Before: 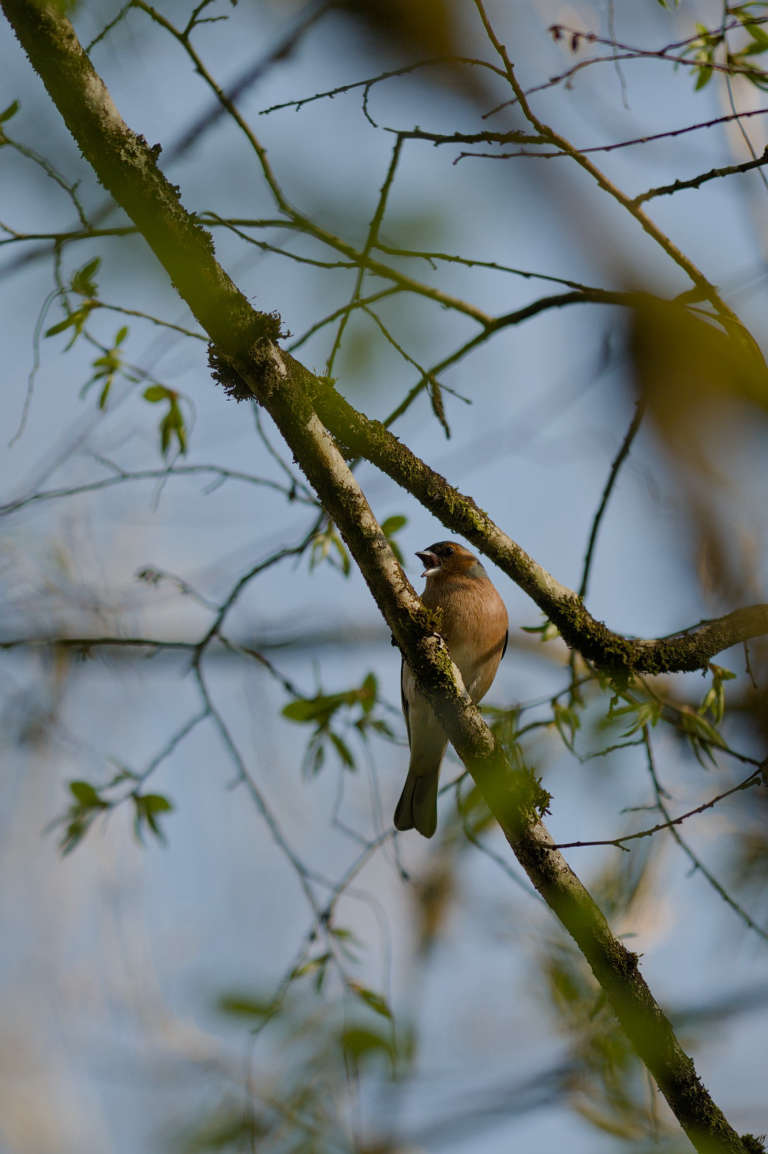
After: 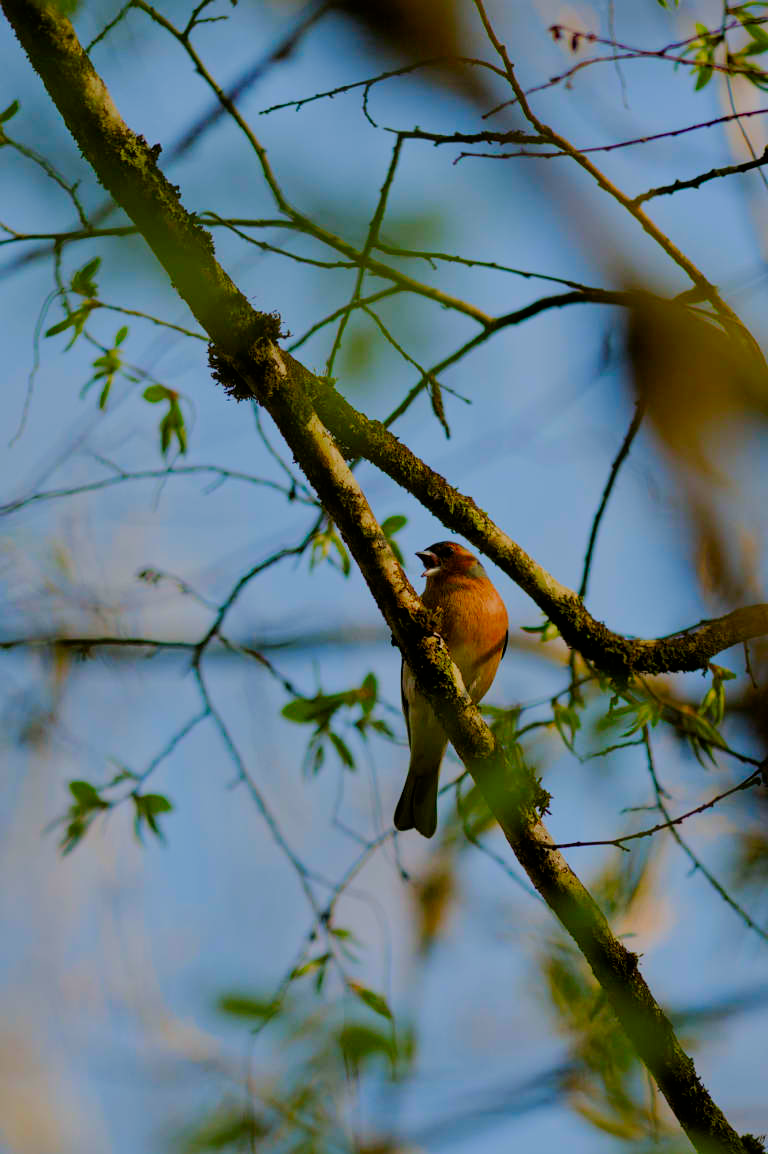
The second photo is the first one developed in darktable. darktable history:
filmic rgb: black relative exposure -6.98 EV, white relative exposure 5.63 EV, hardness 2.86
color correction: saturation 2.15
